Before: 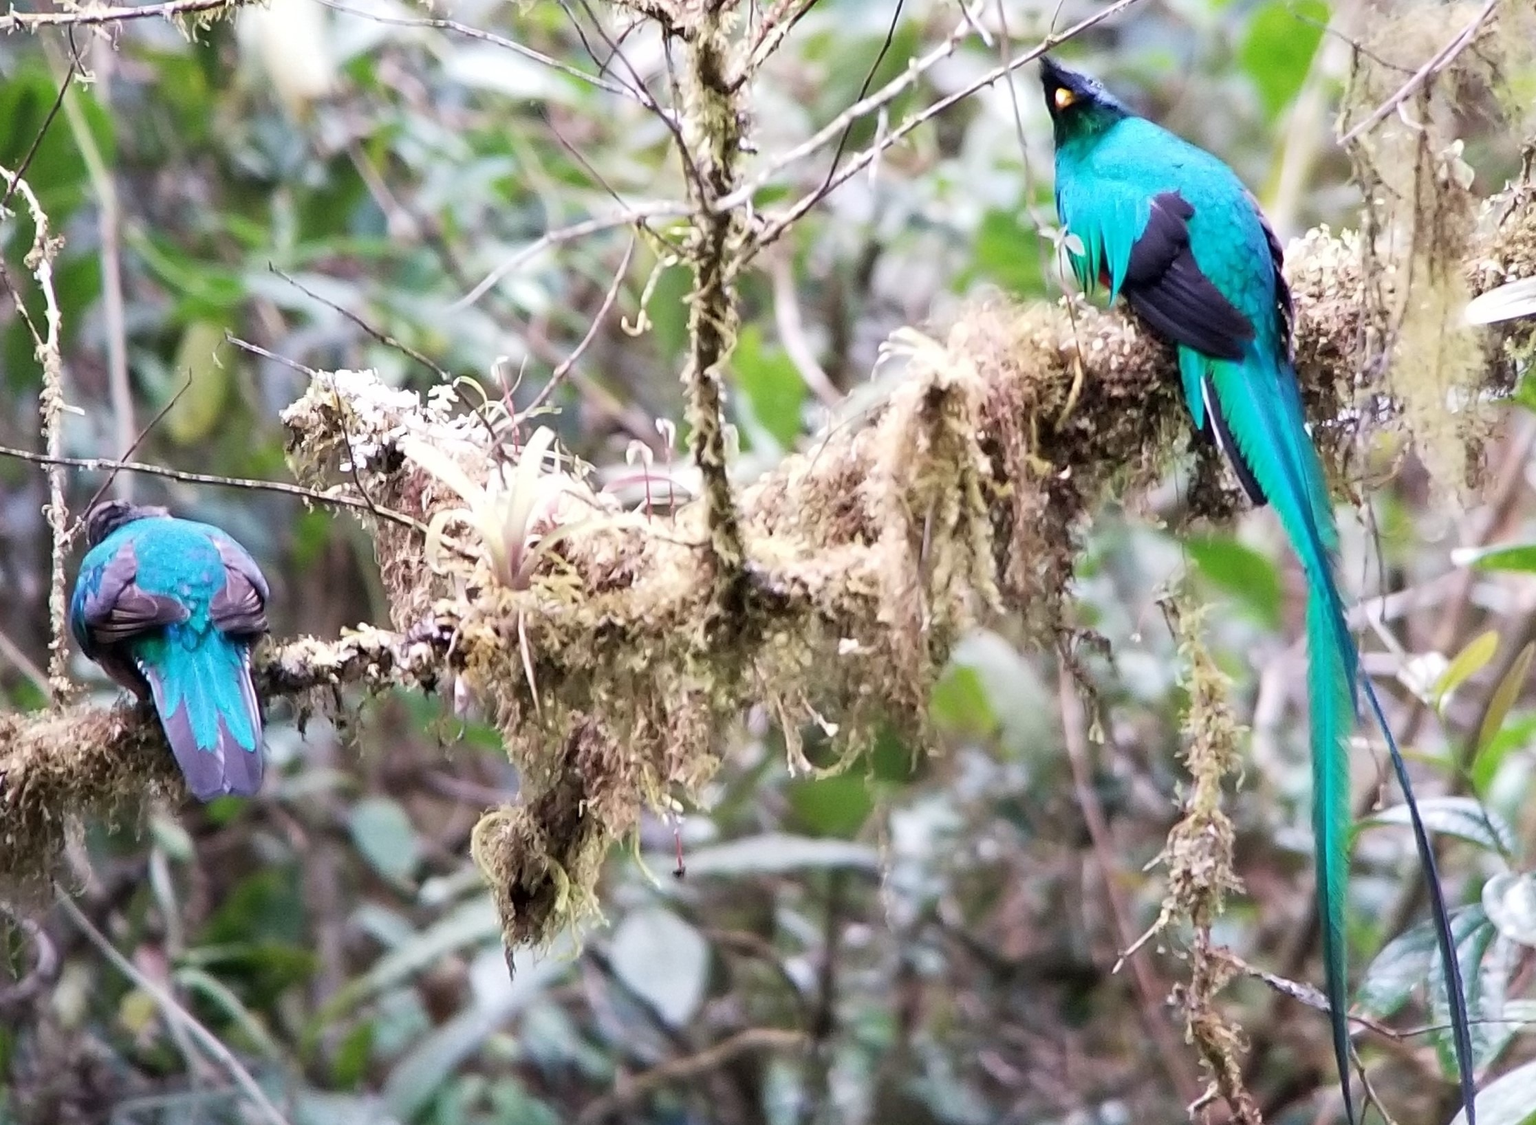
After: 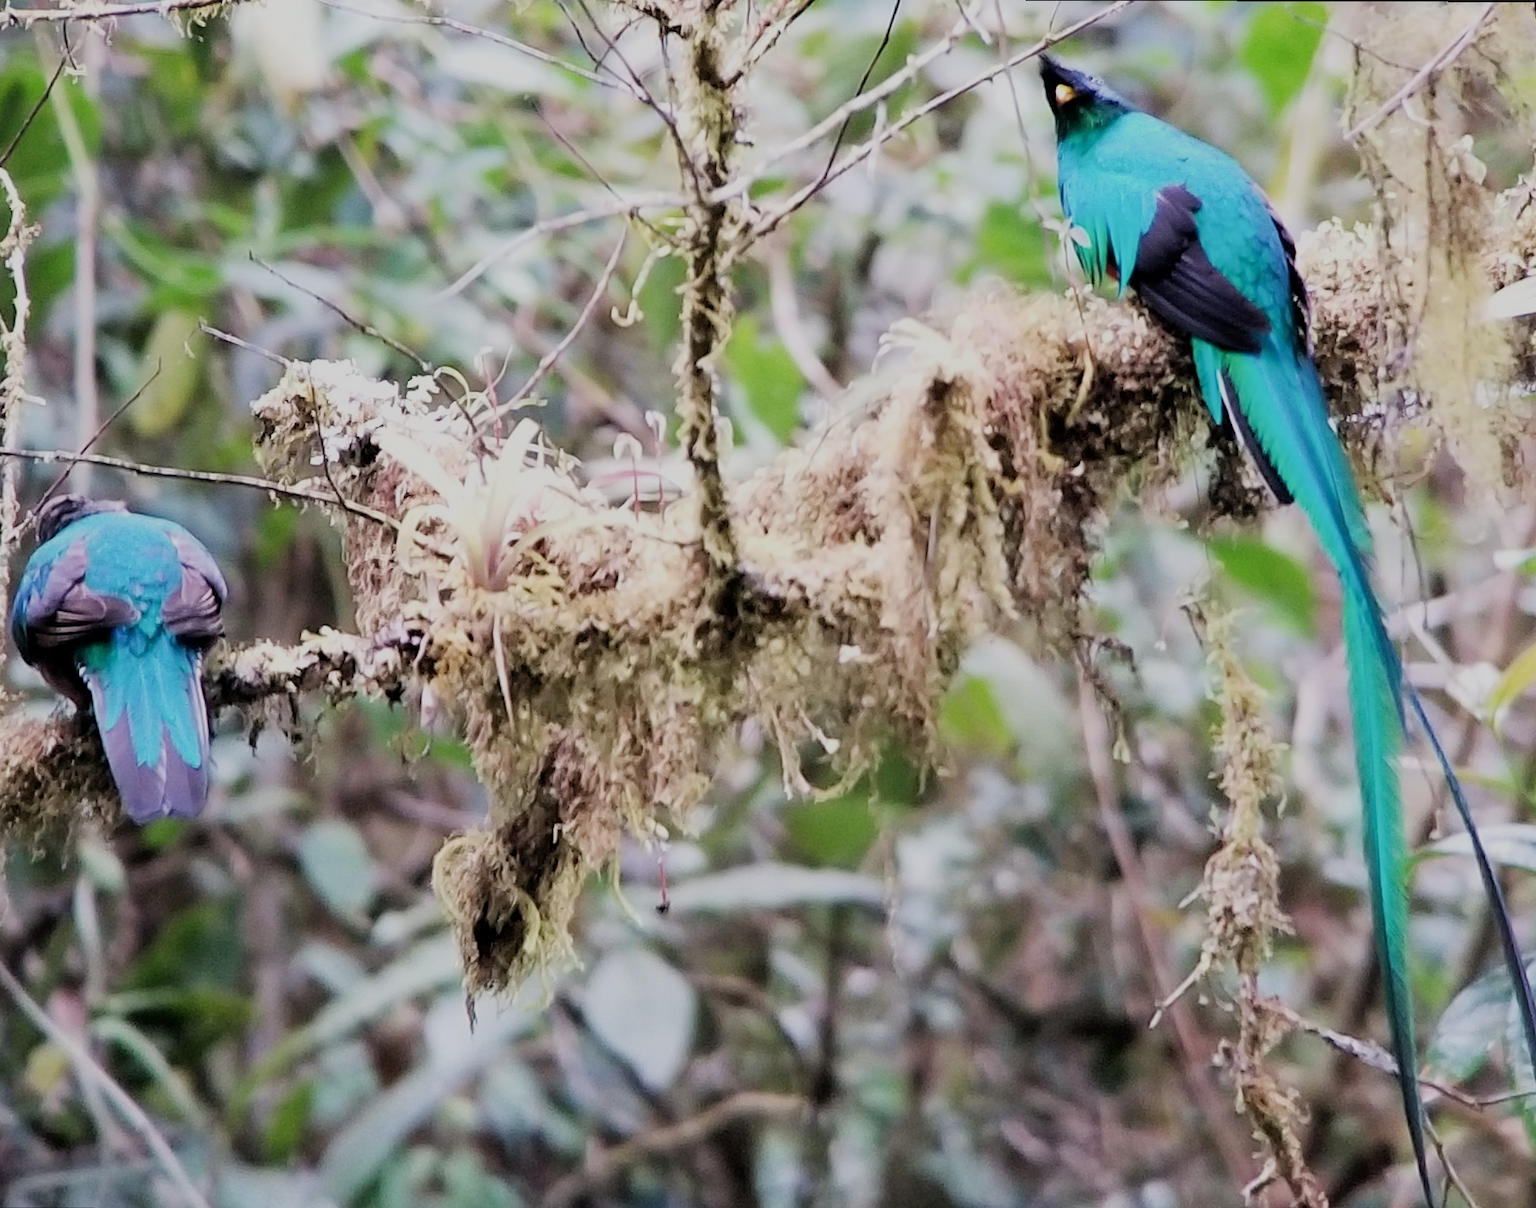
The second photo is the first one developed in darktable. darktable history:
exposure: exposure -0.01 EV, compensate highlight preservation false
filmic rgb: black relative exposure -7.32 EV, white relative exposure 5.09 EV, hardness 3.2
rotate and perspective: rotation 0.215°, lens shift (vertical) -0.139, crop left 0.069, crop right 0.939, crop top 0.002, crop bottom 0.996
